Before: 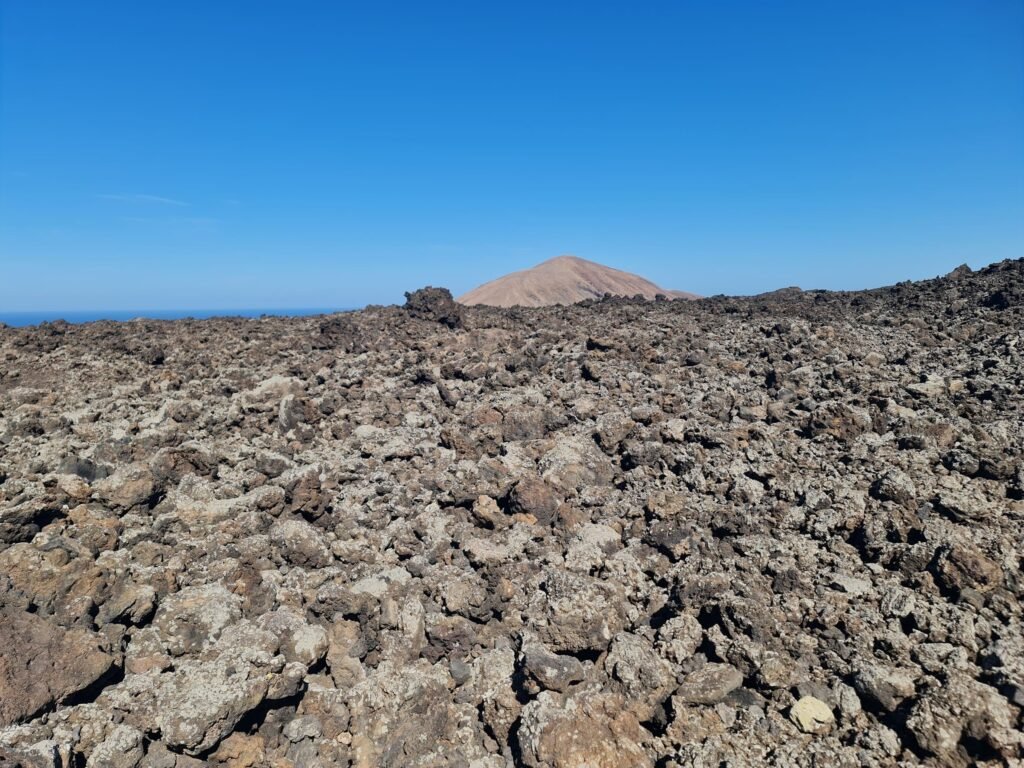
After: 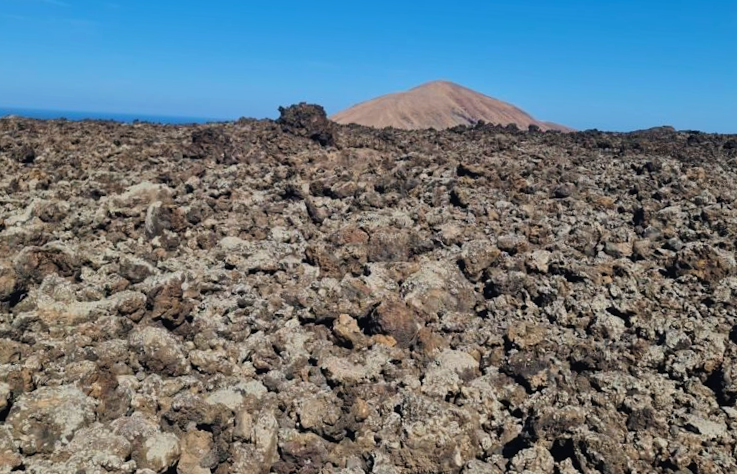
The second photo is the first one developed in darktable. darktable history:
velvia: on, module defaults
tone curve: curves: ch0 [(0, 0) (0.003, 0.019) (0.011, 0.022) (0.025, 0.027) (0.044, 0.037) (0.069, 0.049) (0.1, 0.066) (0.136, 0.091) (0.177, 0.125) (0.224, 0.159) (0.277, 0.206) (0.335, 0.266) (0.399, 0.332) (0.468, 0.411) (0.543, 0.492) (0.623, 0.577) (0.709, 0.668) (0.801, 0.767) (0.898, 0.869) (1, 1)], preserve colors none
crop and rotate: angle -3.66°, left 9.868%, top 21.225%, right 12.113%, bottom 11.862%
